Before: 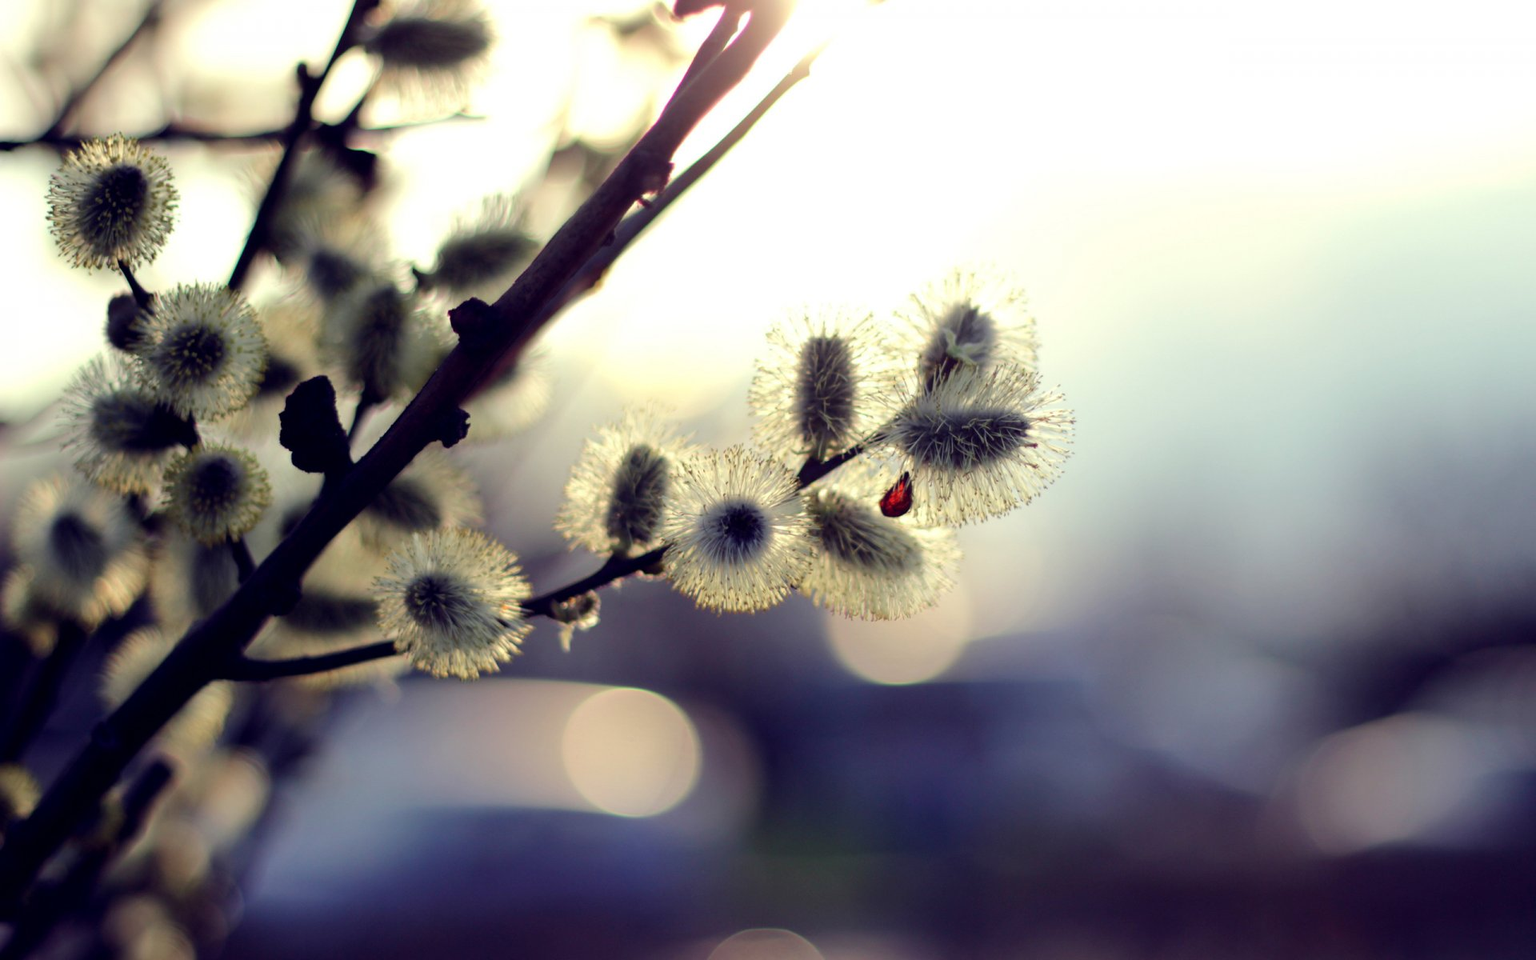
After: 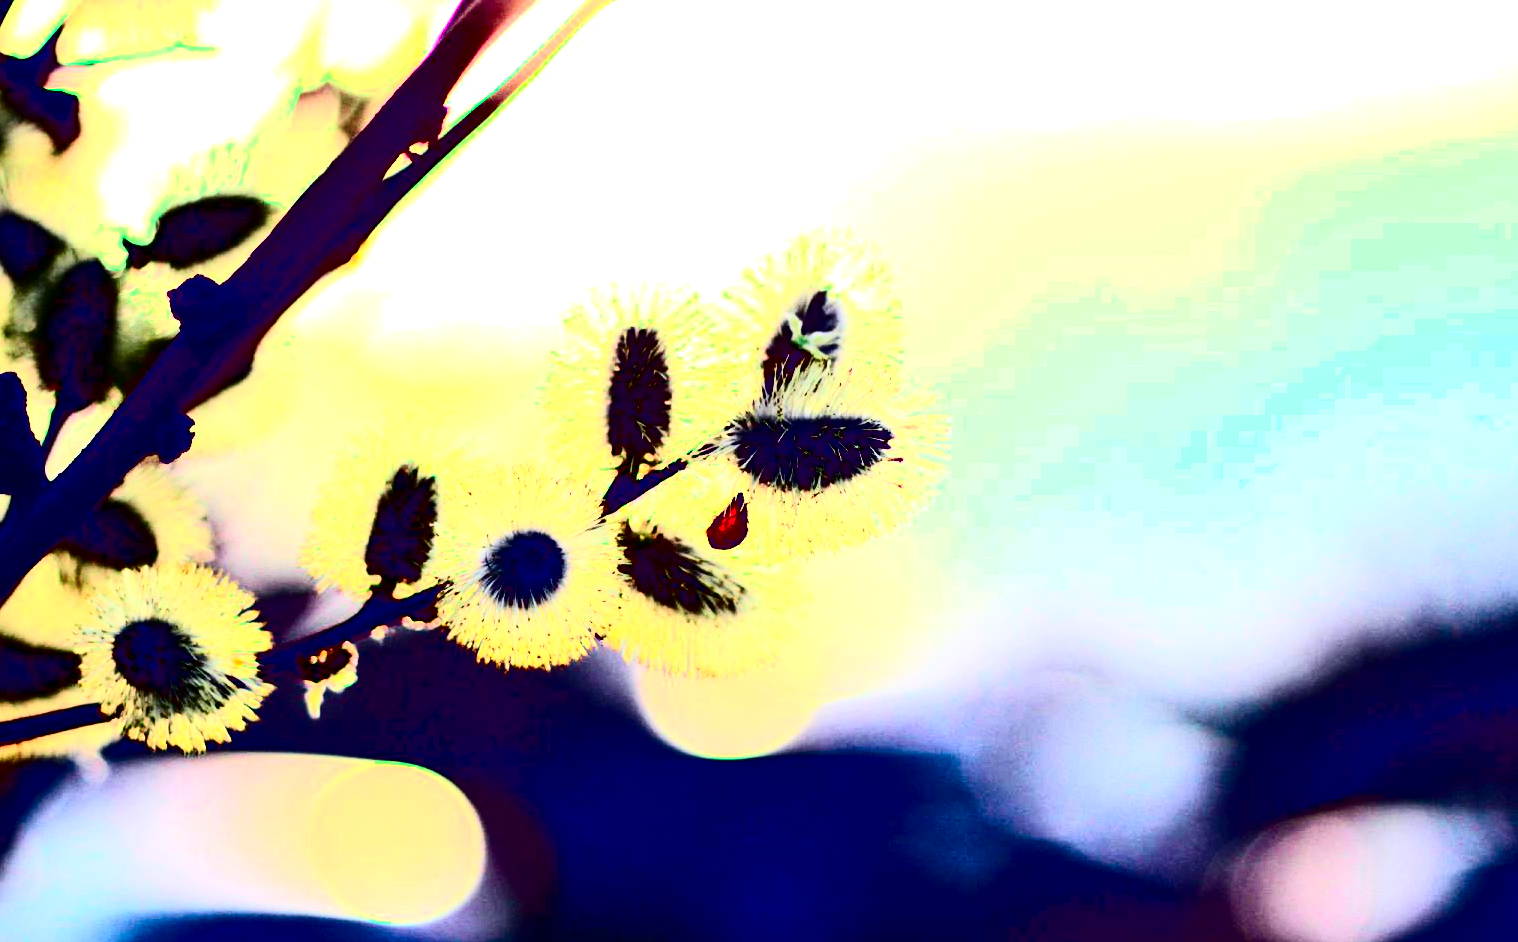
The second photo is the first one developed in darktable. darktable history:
tone curve: curves: ch0 [(0, 0) (0.051, 0.021) (0.11, 0.069) (0.249, 0.235) (0.452, 0.526) (0.596, 0.713) (0.703, 0.83) (0.851, 0.938) (1, 1)]; ch1 [(0, 0) (0.1, 0.038) (0.318, 0.221) (0.413, 0.325) (0.443, 0.412) (0.483, 0.474) (0.503, 0.501) (0.516, 0.517) (0.548, 0.568) (0.569, 0.599) (0.594, 0.634) (0.666, 0.701) (1, 1)]; ch2 [(0, 0) (0.453, 0.435) (0.479, 0.476) (0.504, 0.5) (0.529, 0.537) (0.556, 0.583) (0.584, 0.618) (0.824, 0.815) (1, 1)], color space Lab, independent channels, preserve colors none
crop and rotate: left 20.52%, top 8.085%, right 0.383%, bottom 13.402%
exposure: black level correction 0.001, exposure 0.957 EV, compensate exposure bias true, compensate highlight preservation false
contrast brightness saturation: contrast 0.768, brightness -0.998, saturation 0.994
